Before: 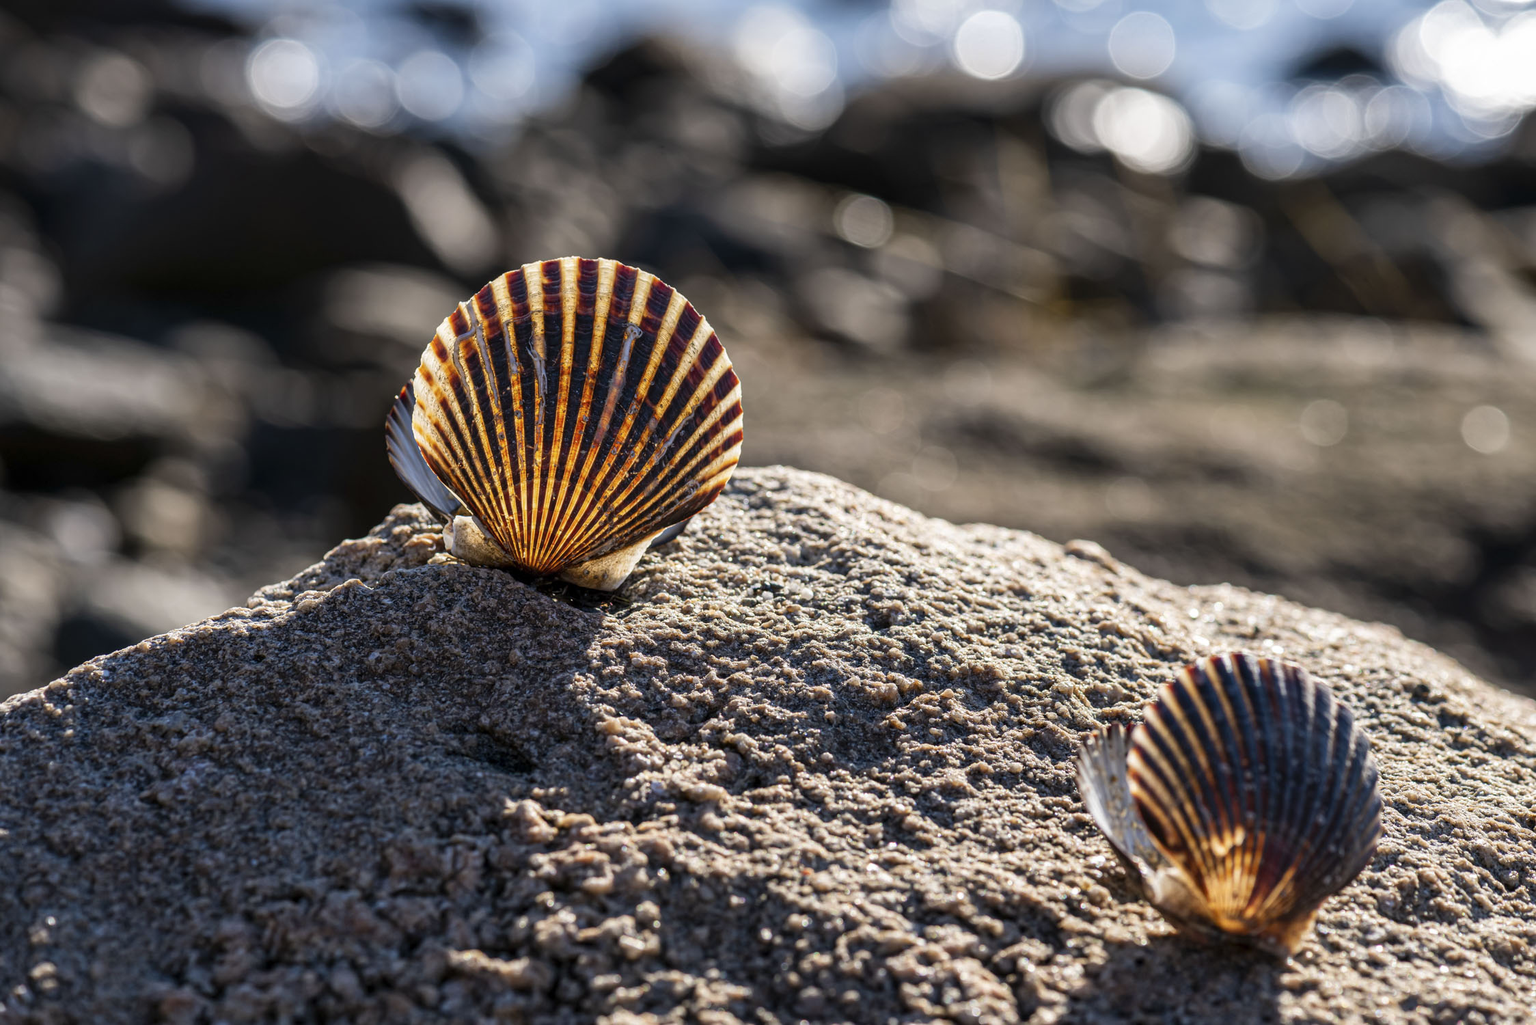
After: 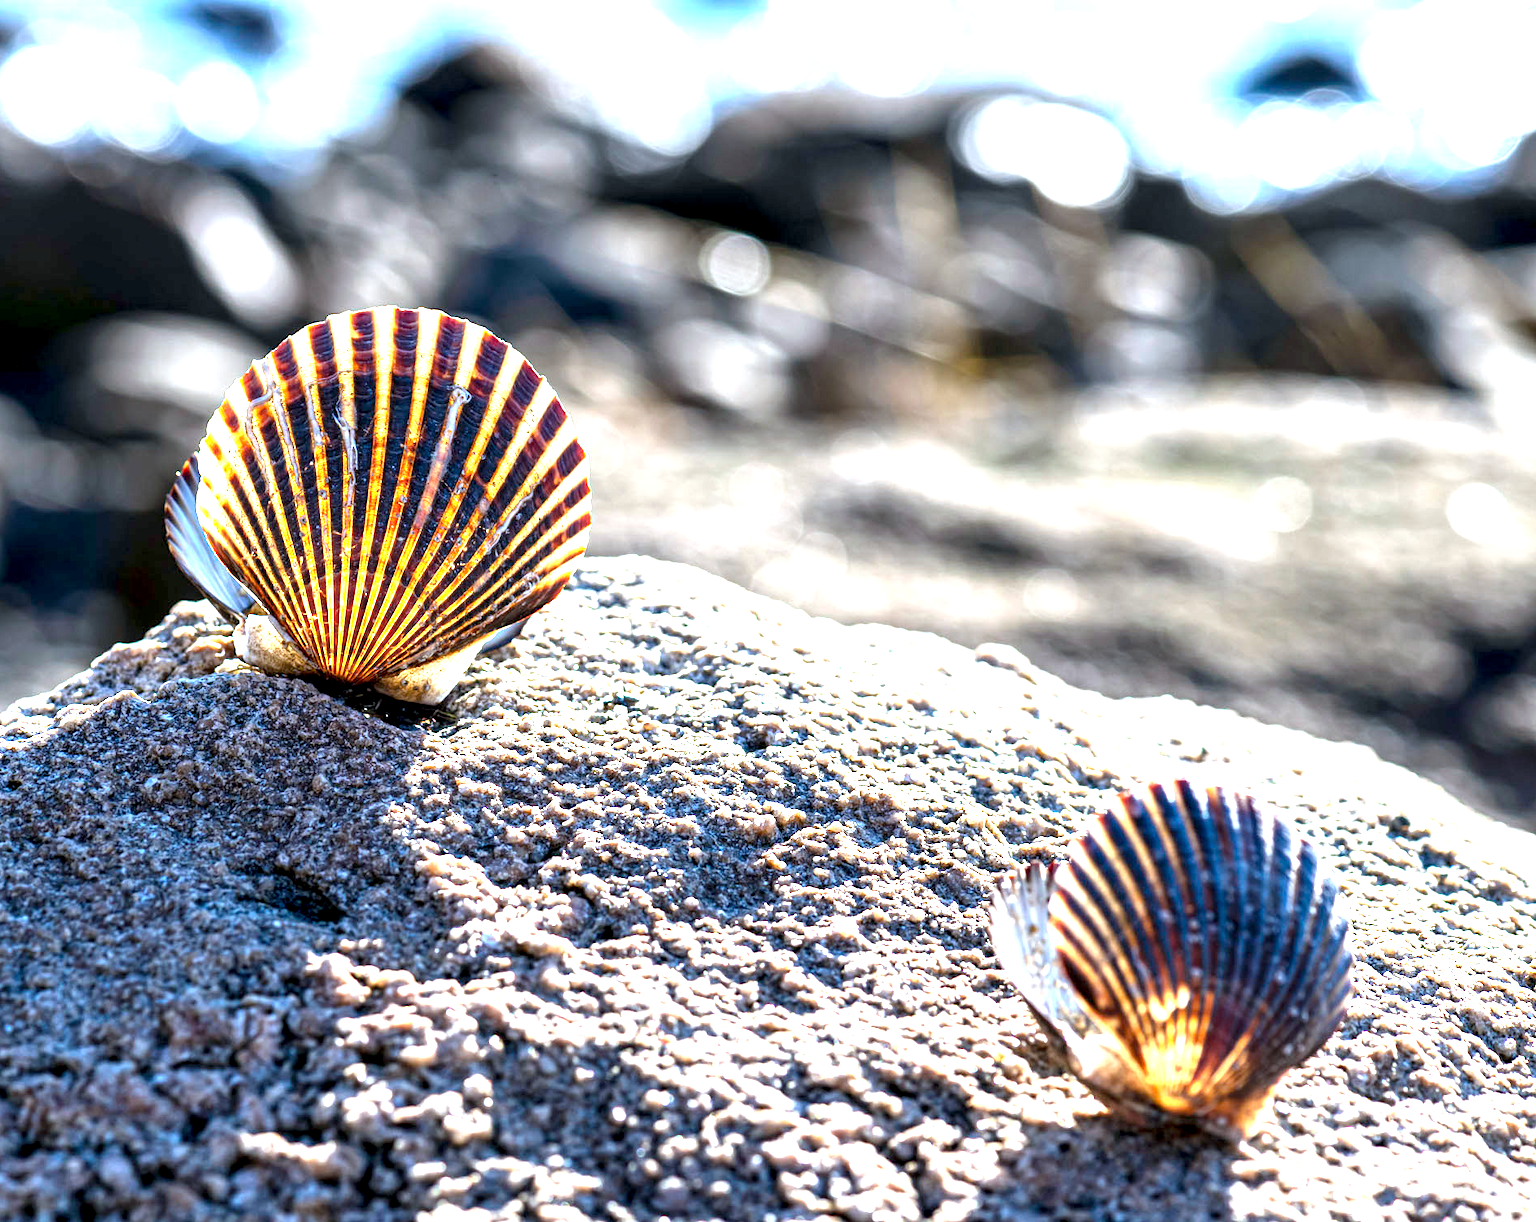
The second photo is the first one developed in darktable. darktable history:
white balance: red 0.924, blue 1.095
exposure: black level correction 0.001, exposure 2 EV, compensate highlight preservation false
crop: left 16.145%
local contrast: highlights 100%, shadows 100%, detail 120%, midtone range 0.2
color zones: curves: ch0 [(0.068, 0.464) (0.25, 0.5) (0.48, 0.508) (0.75, 0.536) (0.886, 0.476) (0.967, 0.456)]; ch1 [(0.066, 0.456) (0.25, 0.5) (0.616, 0.508) (0.746, 0.56) (0.934, 0.444)]
